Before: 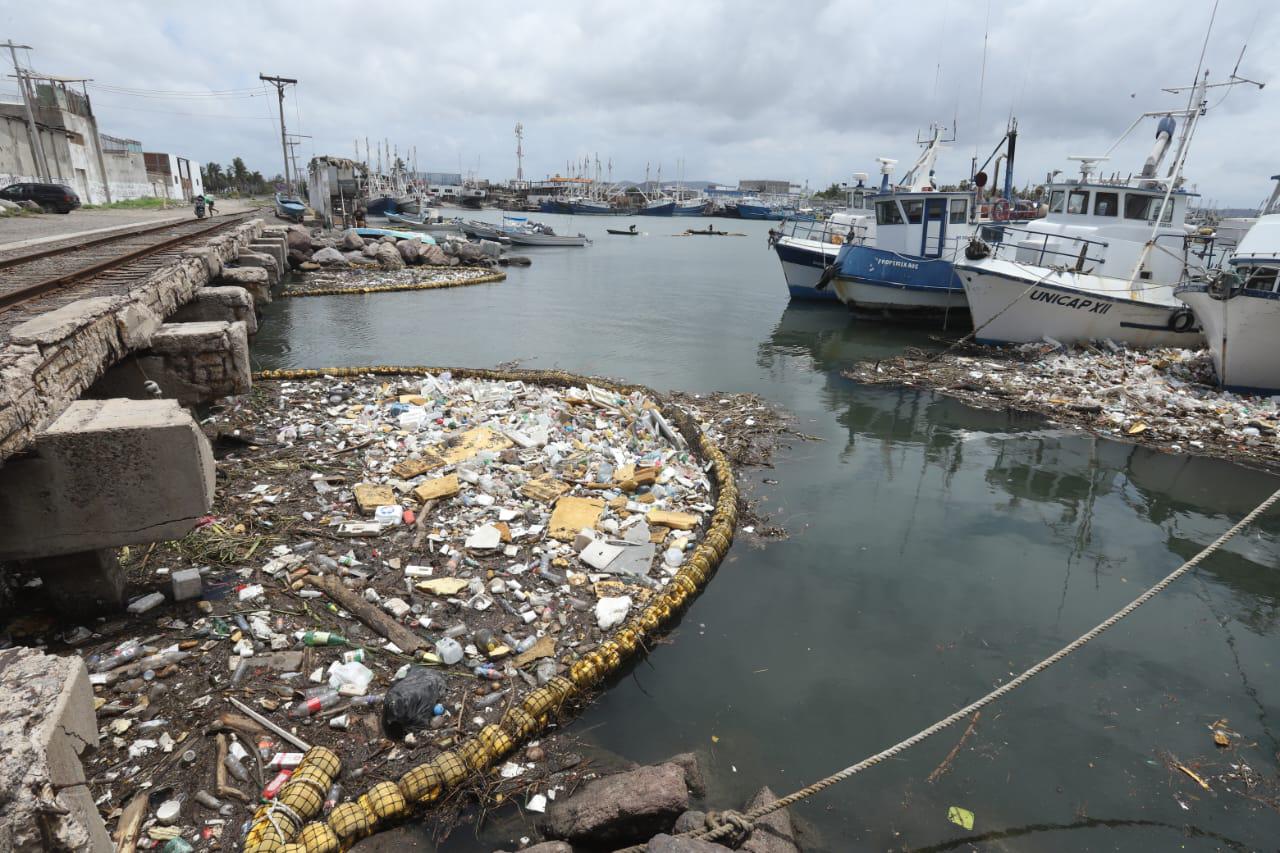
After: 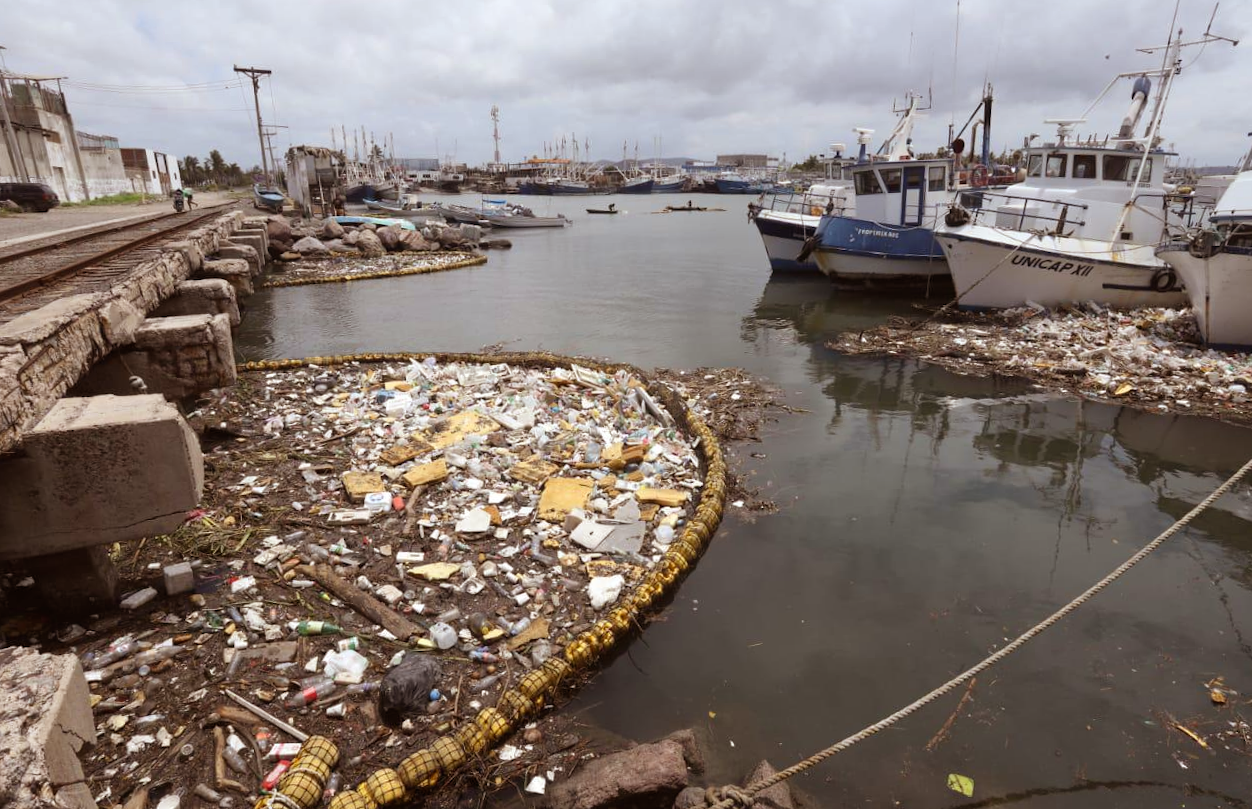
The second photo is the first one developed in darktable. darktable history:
rgb levels: mode RGB, independent channels, levels [[0, 0.5, 1], [0, 0.521, 1], [0, 0.536, 1]]
rotate and perspective: rotation -2°, crop left 0.022, crop right 0.978, crop top 0.049, crop bottom 0.951
